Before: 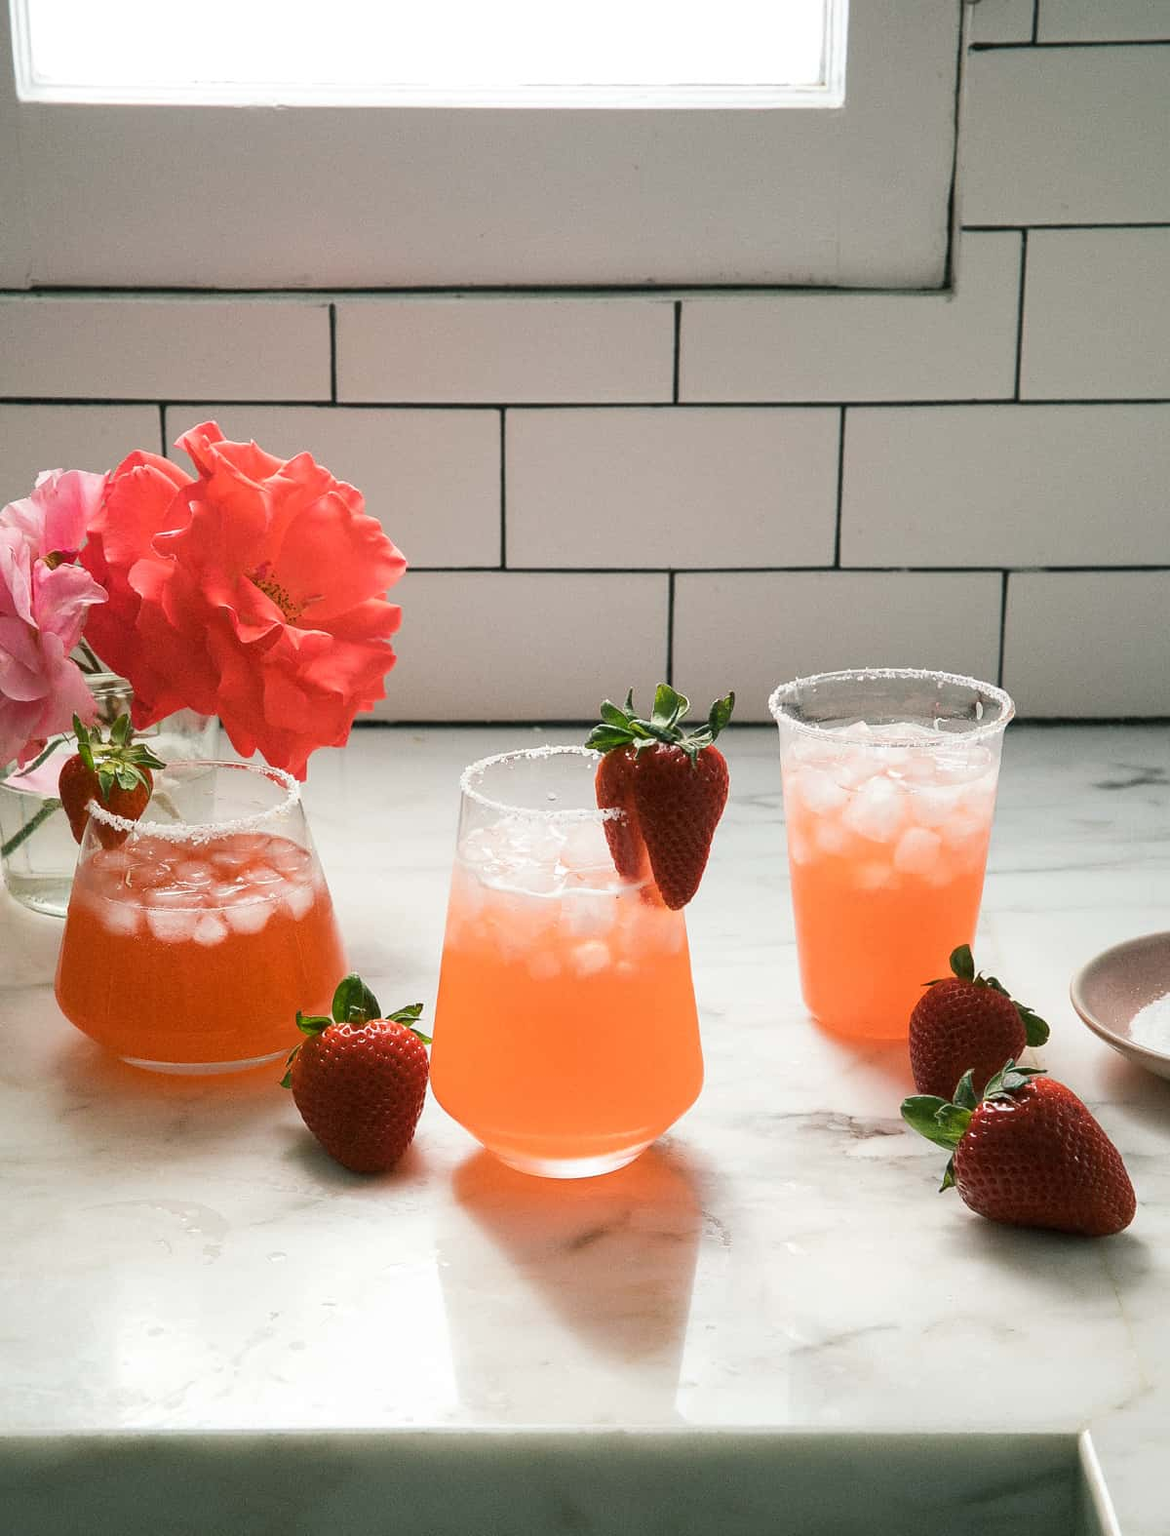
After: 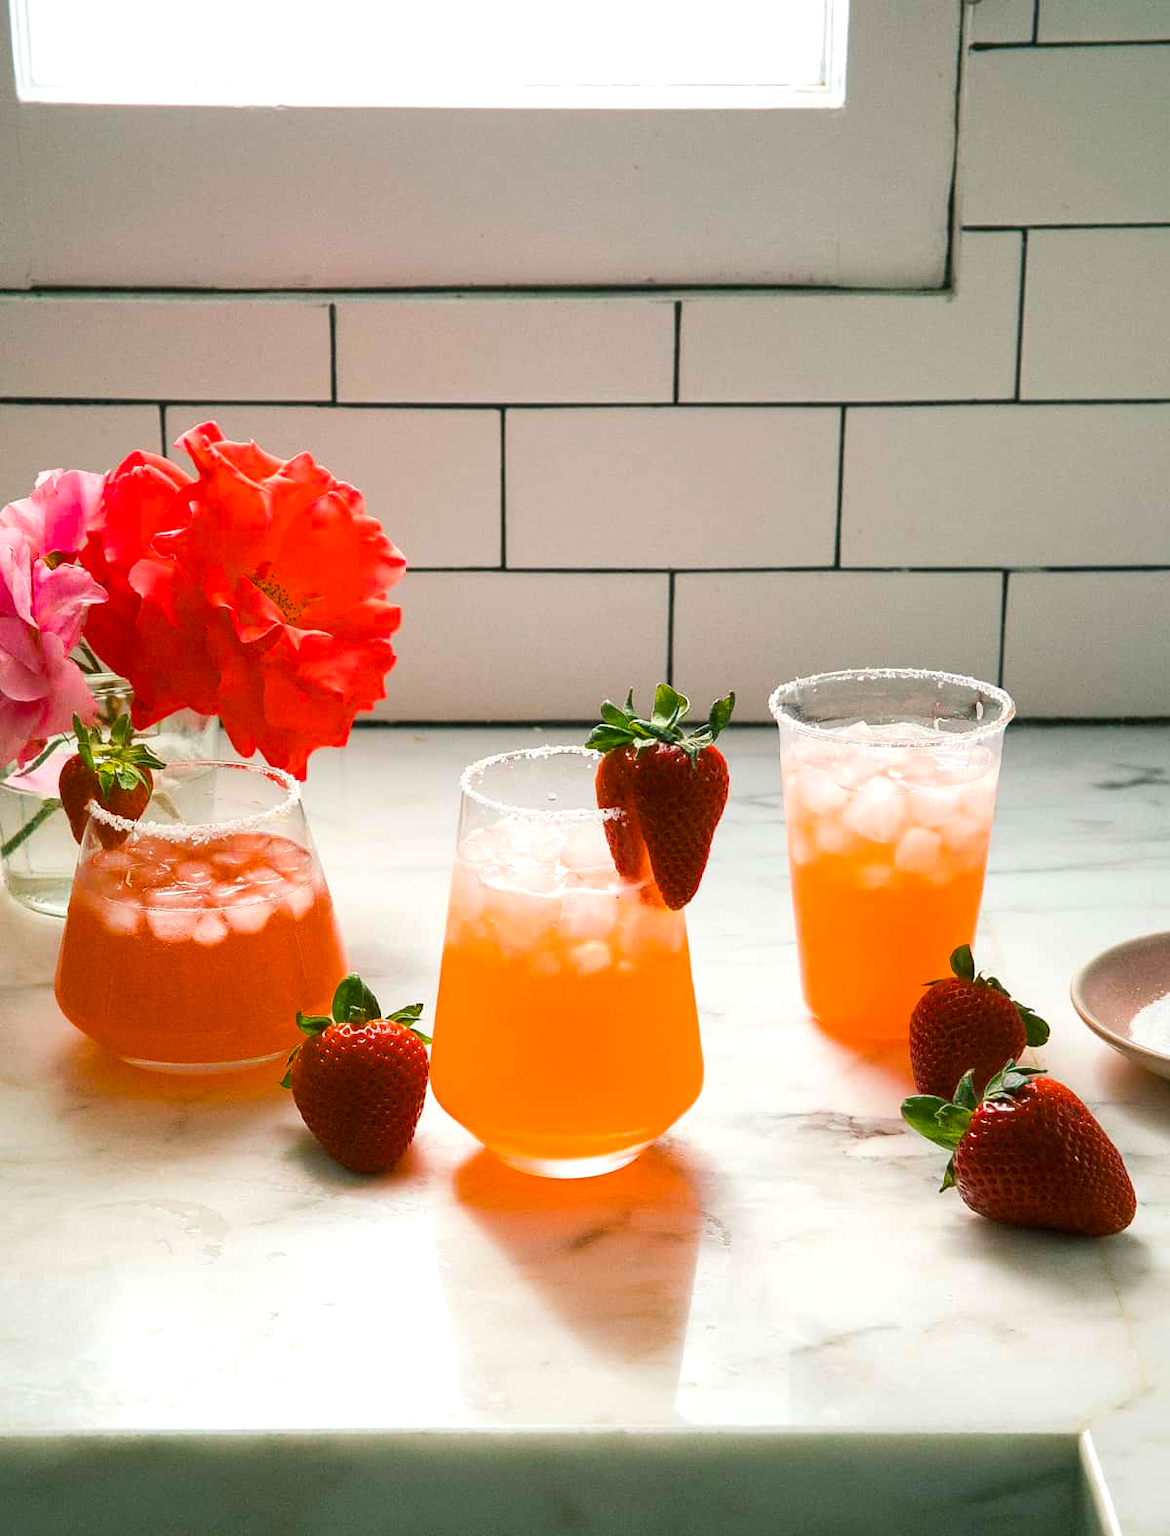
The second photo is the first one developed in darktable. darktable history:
color balance rgb: linear chroma grading › global chroma 15%, perceptual saturation grading › global saturation 30%
exposure: exposure 0.207 EV, compensate highlight preservation false
